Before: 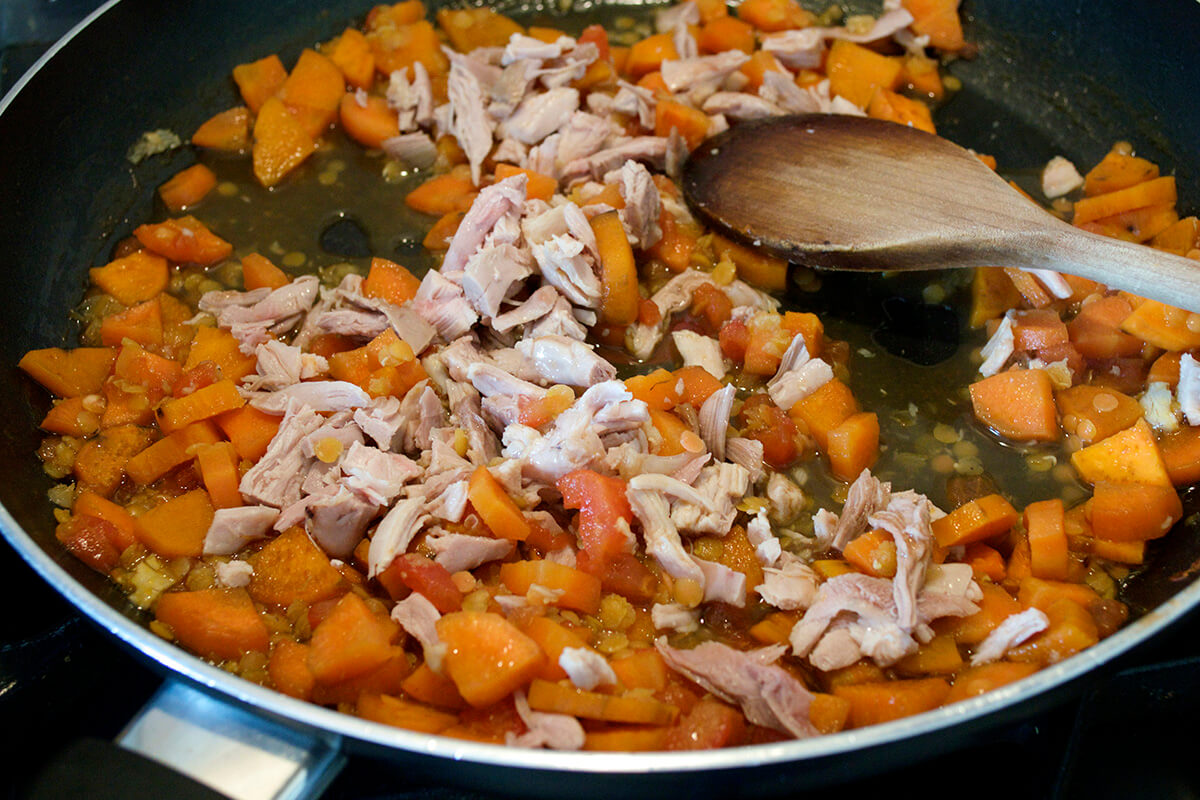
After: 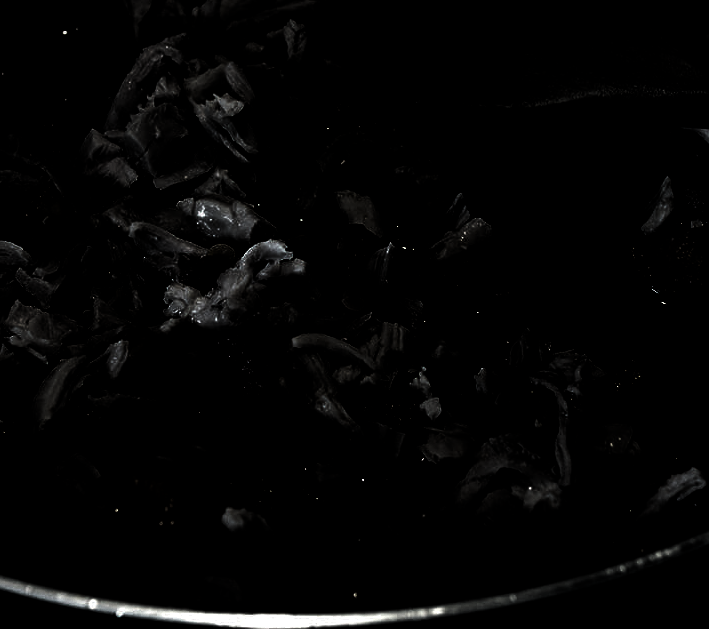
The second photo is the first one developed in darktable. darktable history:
contrast brightness saturation: brightness 0.13
crop and rotate: left 28.256%, top 17.734%, right 12.656%, bottom 3.573%
levels: levels [0.721, 0.937, 0.997]
